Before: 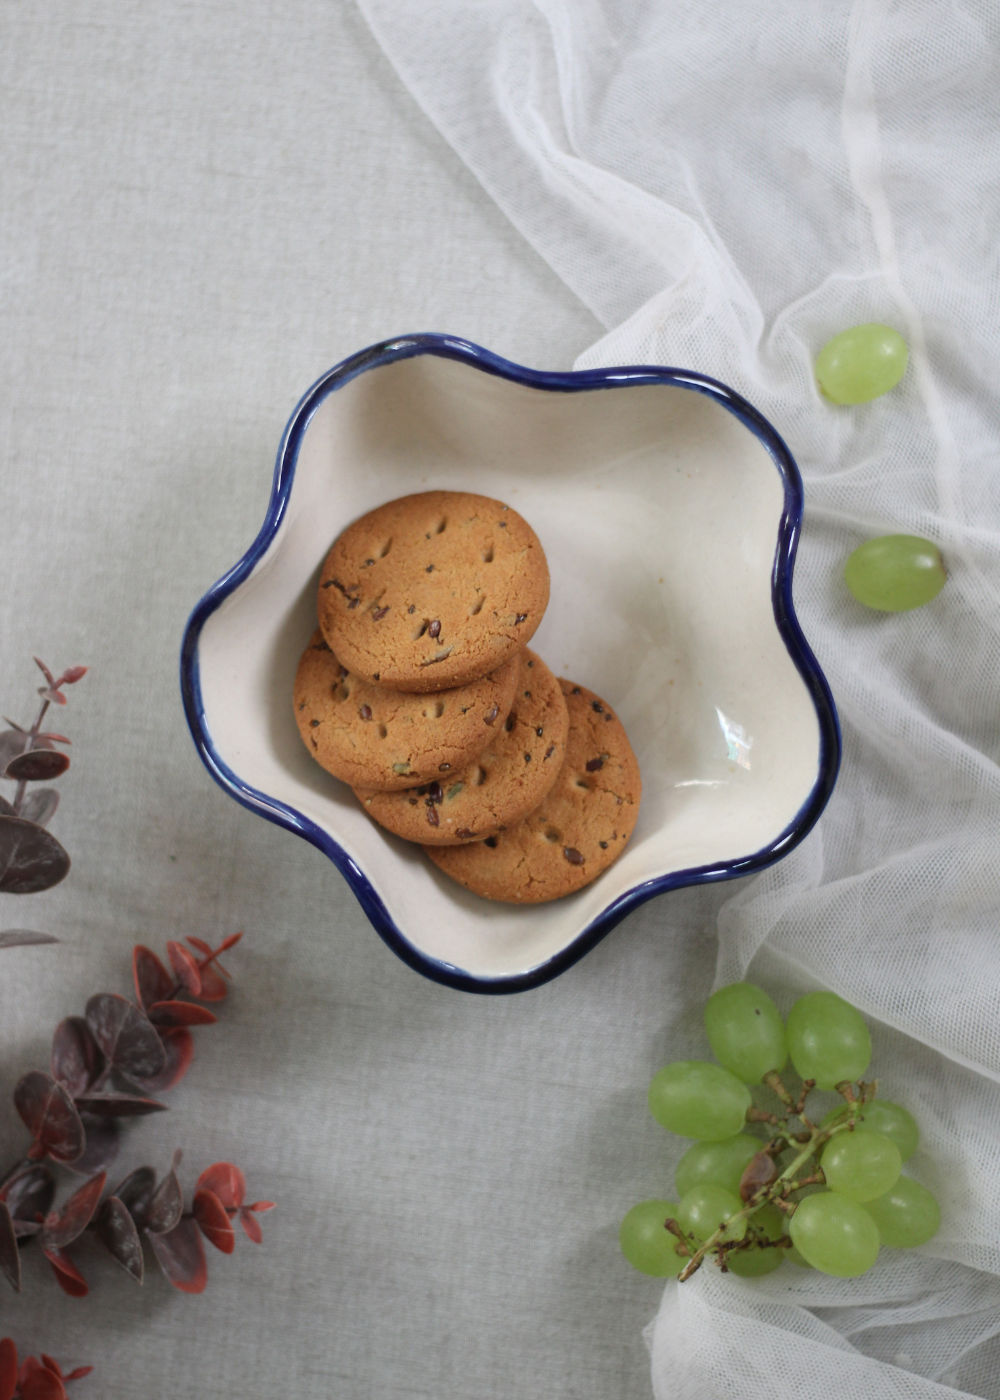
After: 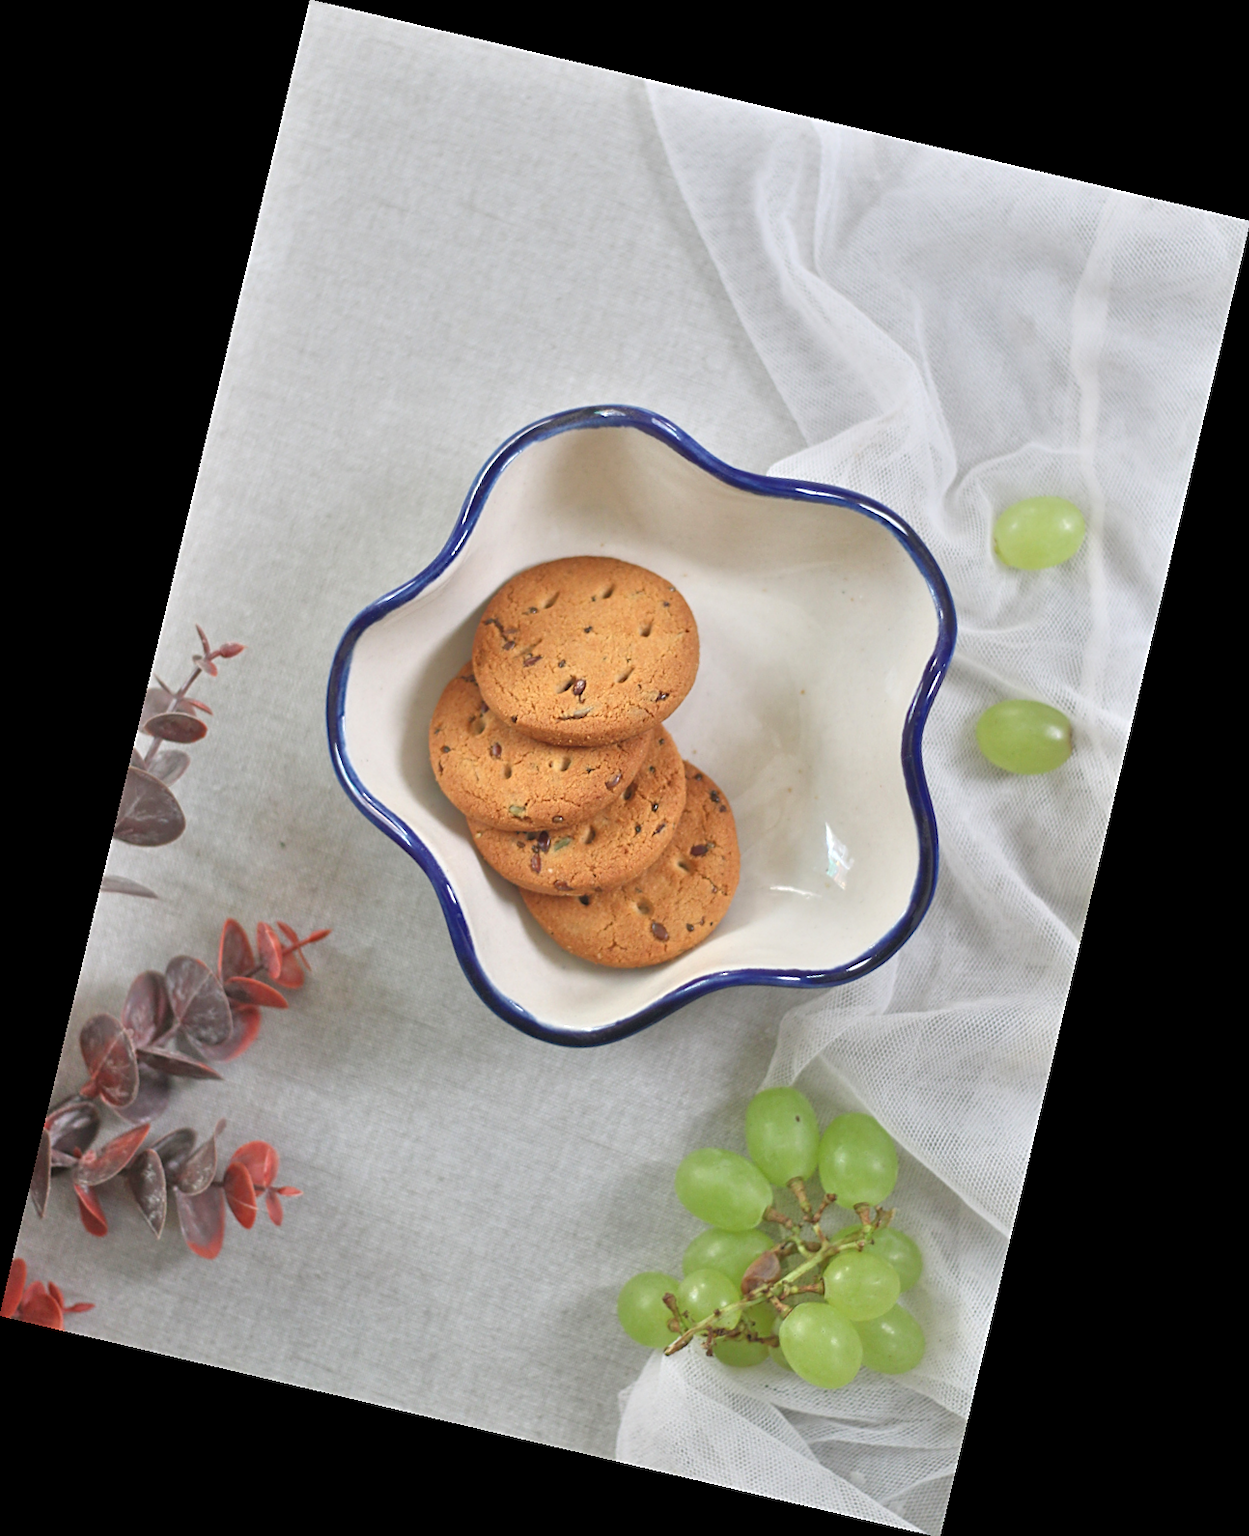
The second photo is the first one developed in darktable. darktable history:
sharpen: on, module defaults
tone equalizer: -8 EV 2 EV, -7 EV 2 EV, -6 EV 2 EV, -5 EV 2 EV, -4 EV 2 EV, -3 EV 1.5 EV, -2 EV 1 EV, -1 EV 0.5 EV
rotate and perspective: rotation 13.27°, automatic cropping off
